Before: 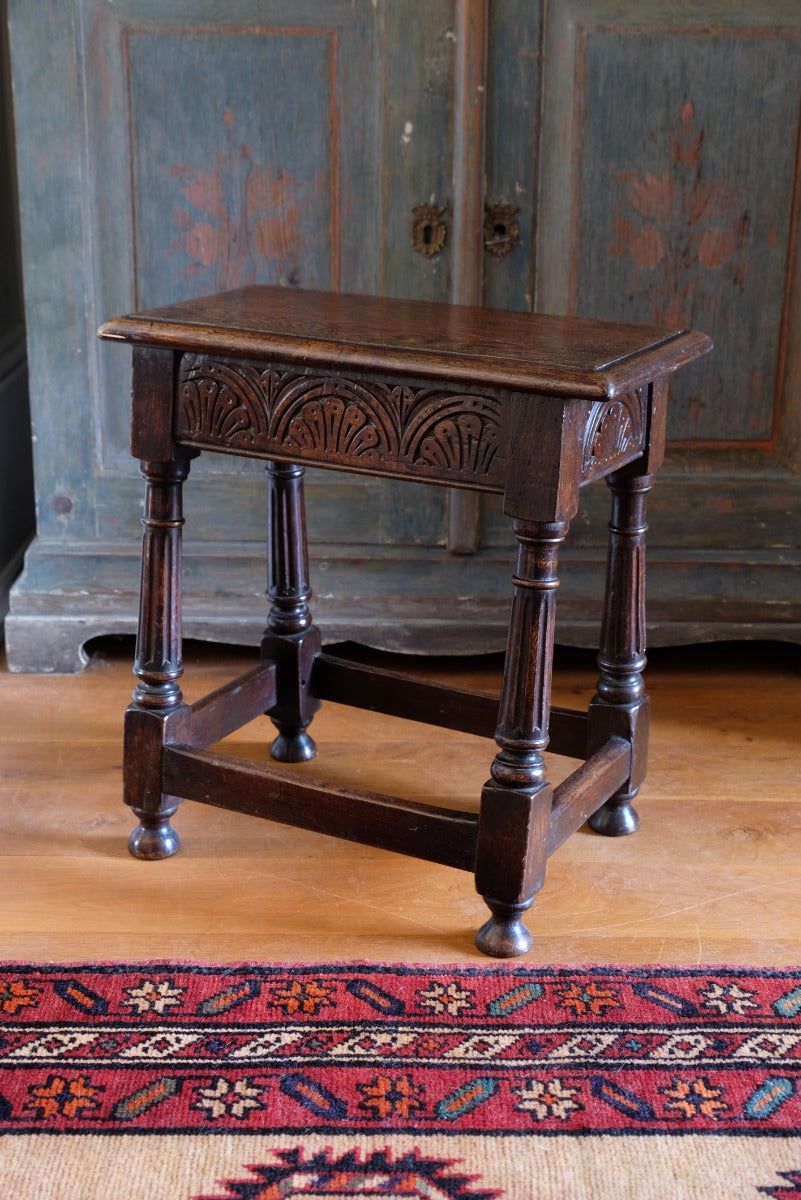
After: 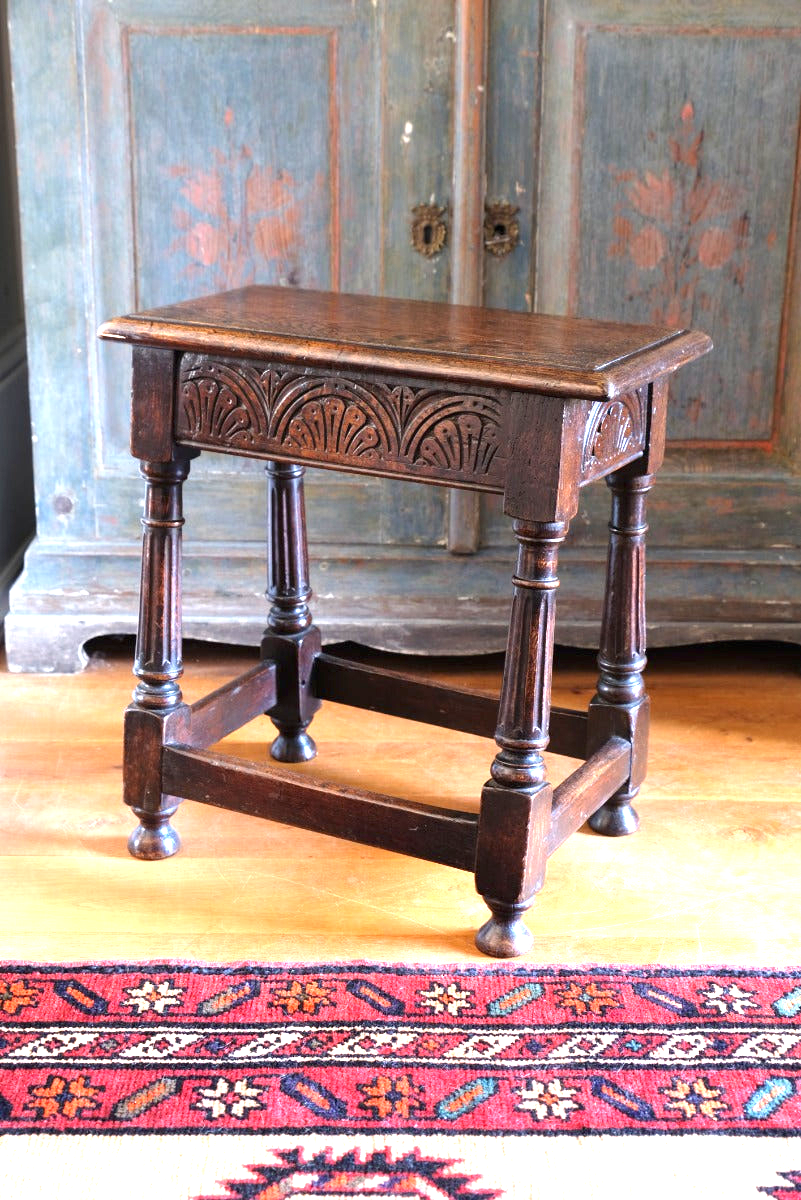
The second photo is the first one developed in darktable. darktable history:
exposure: black level correction 0, exposure 1.685 EV, compensate highlight preservation false
